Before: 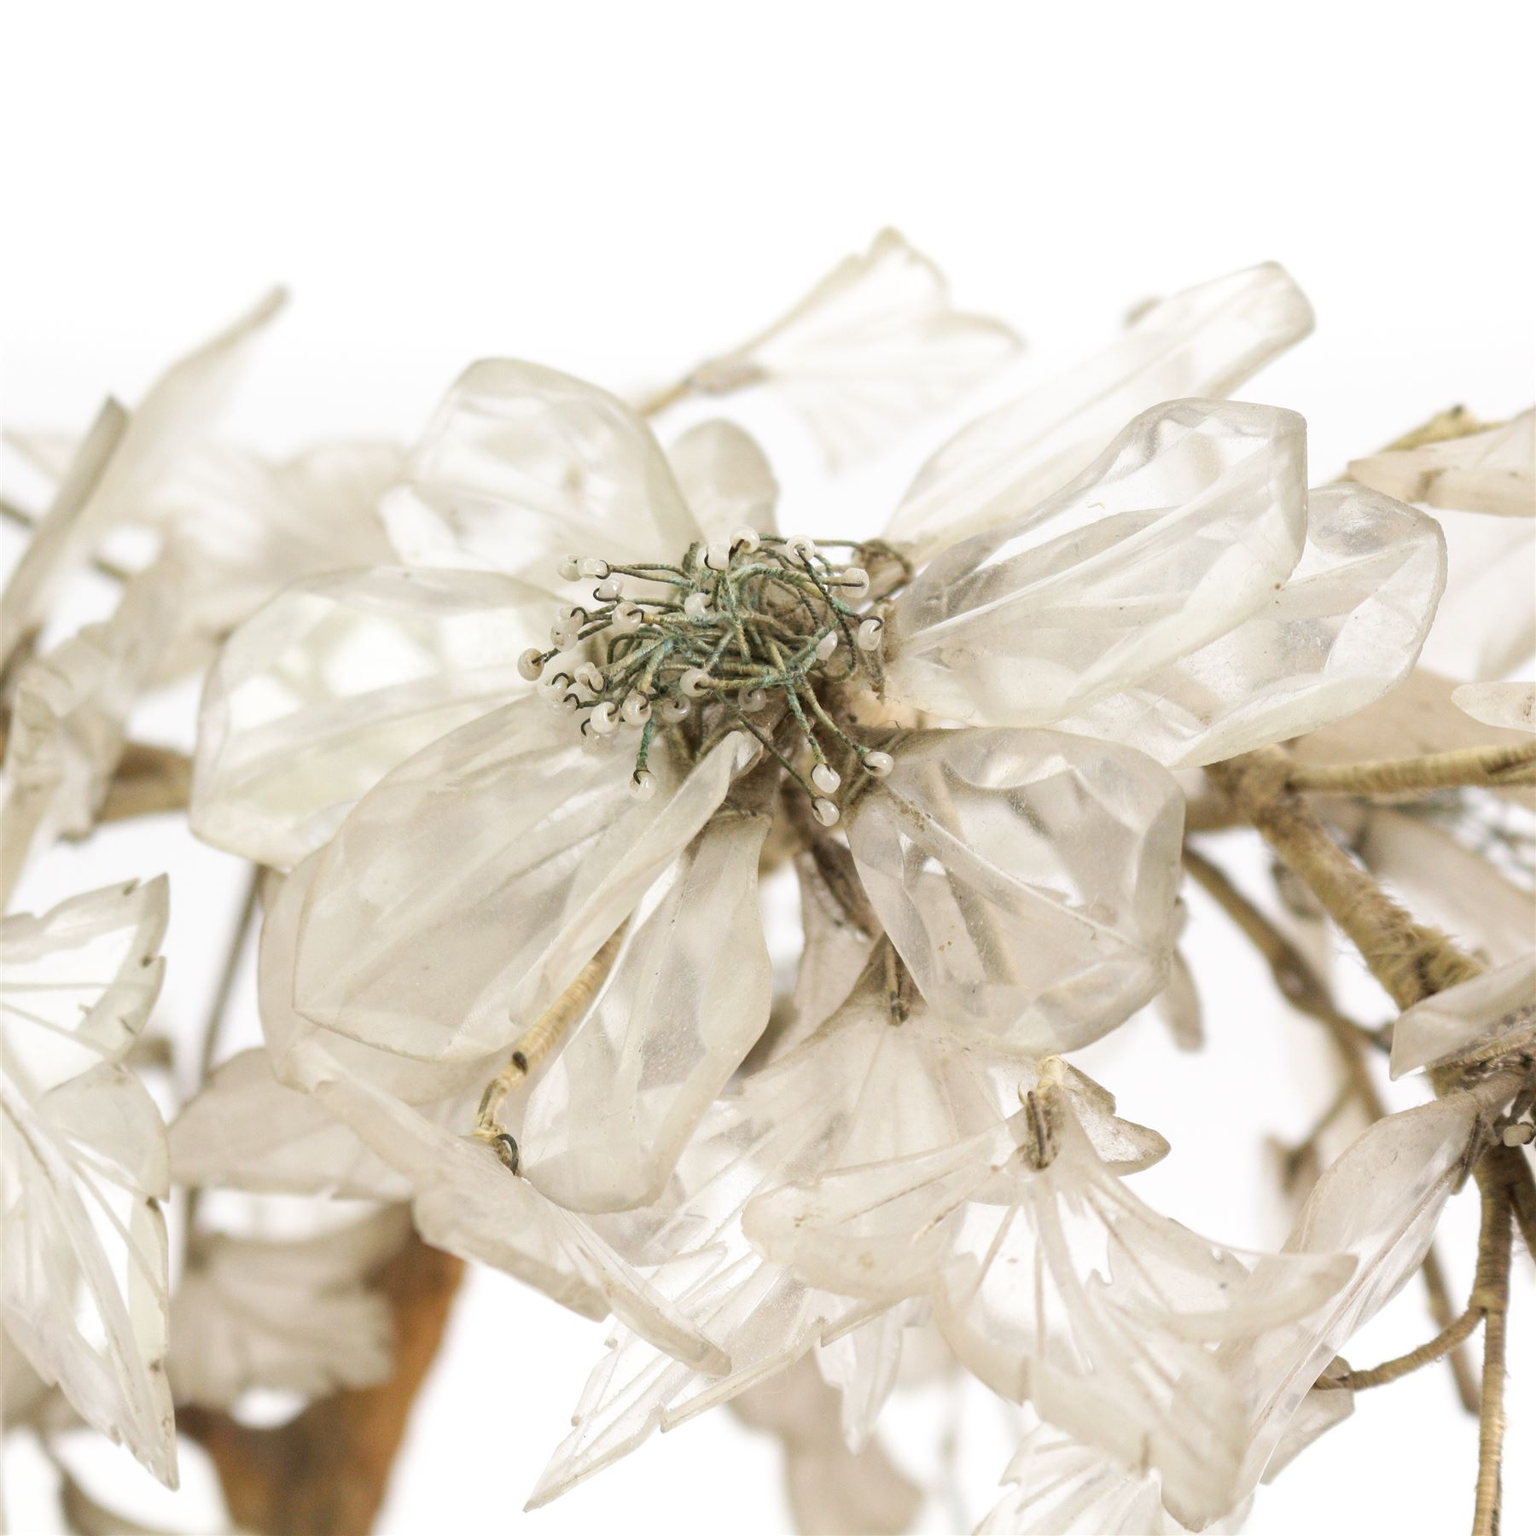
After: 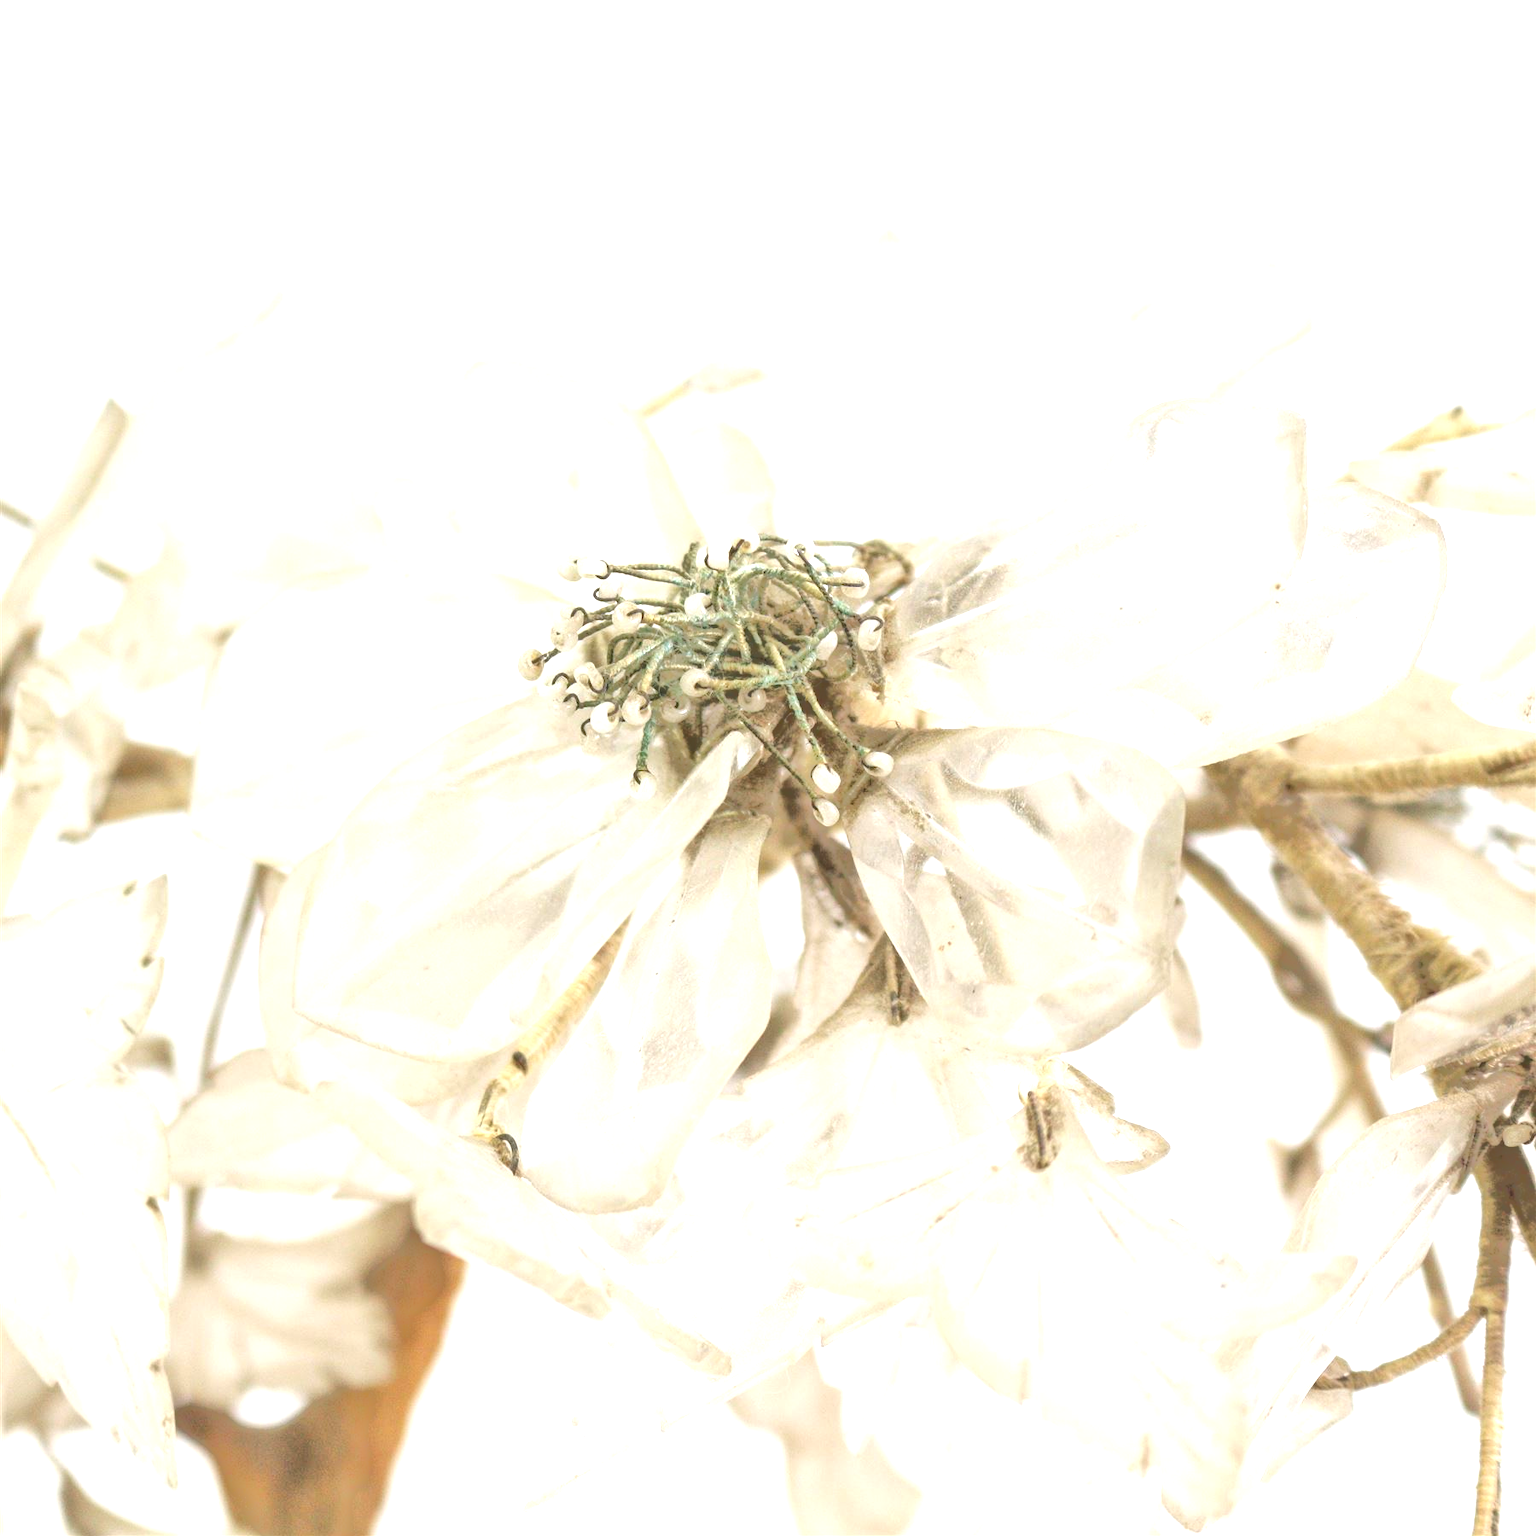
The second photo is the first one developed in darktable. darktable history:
exposure: black level correction -0.002, exposure 1.325 EV, compensate exposure bias true, compensate highlight preservation false
local contrast: detail 109%
tone equalizer: -7 EV -0.663 EV, -6 EV 1.01 EV, -5 EV -0.426 EV, -4 EV 0.395 EV, -3 EV 0.441 EV, -2 EV 0.139 EV, -1 EV -0.157 EV, +0 EV -0.412 EV
